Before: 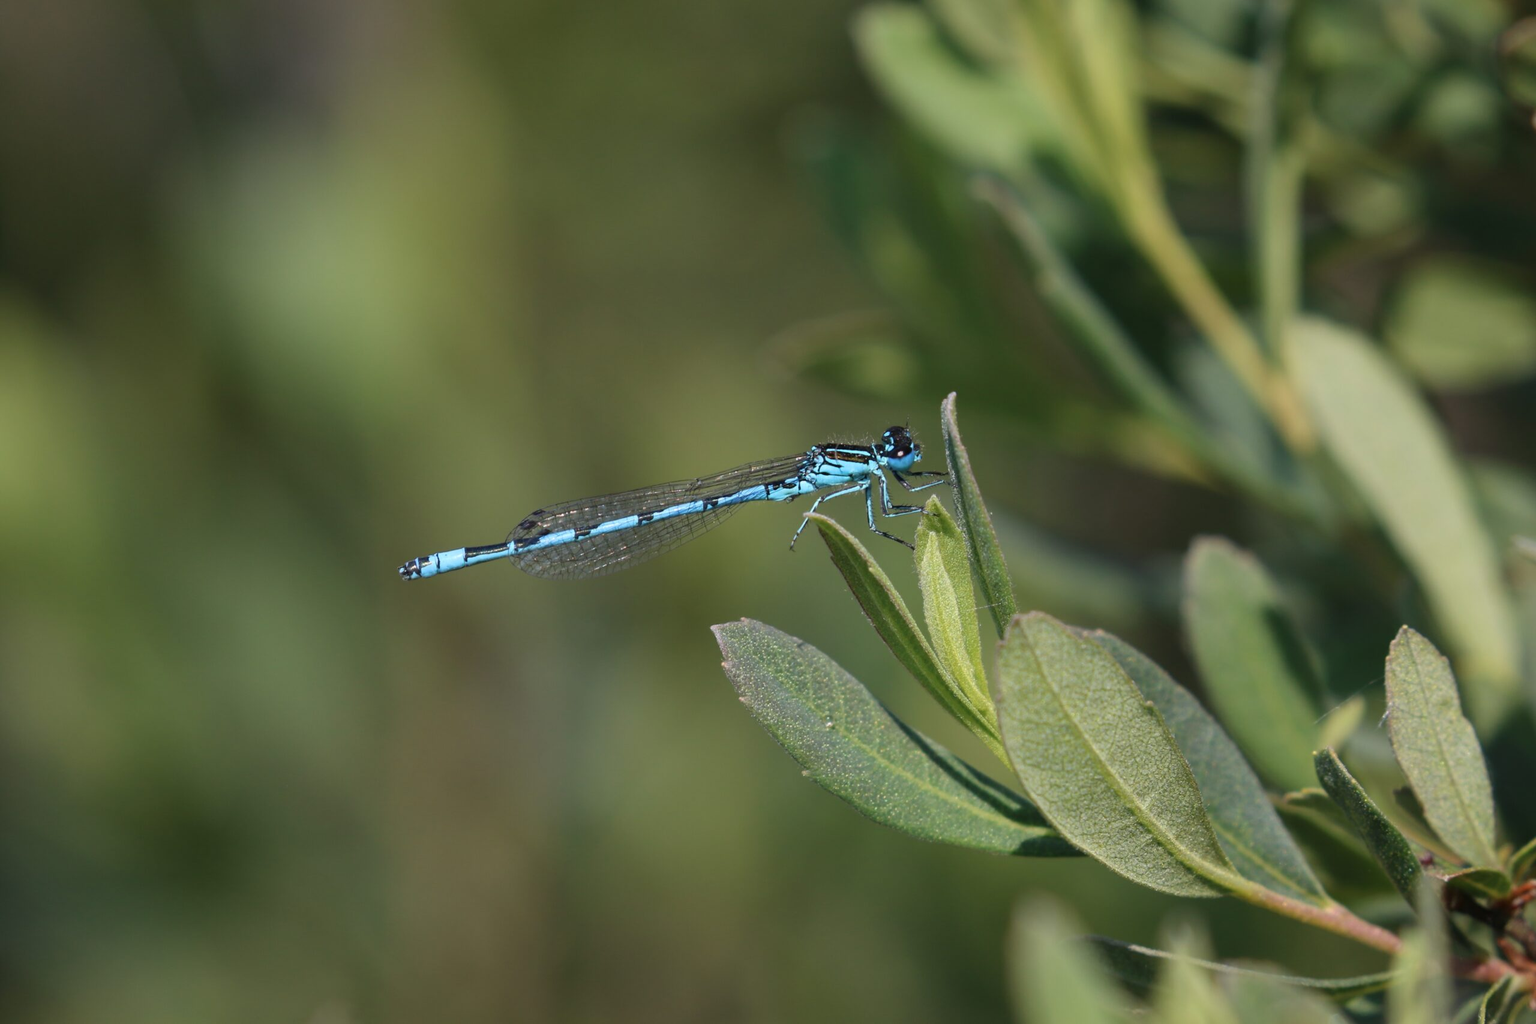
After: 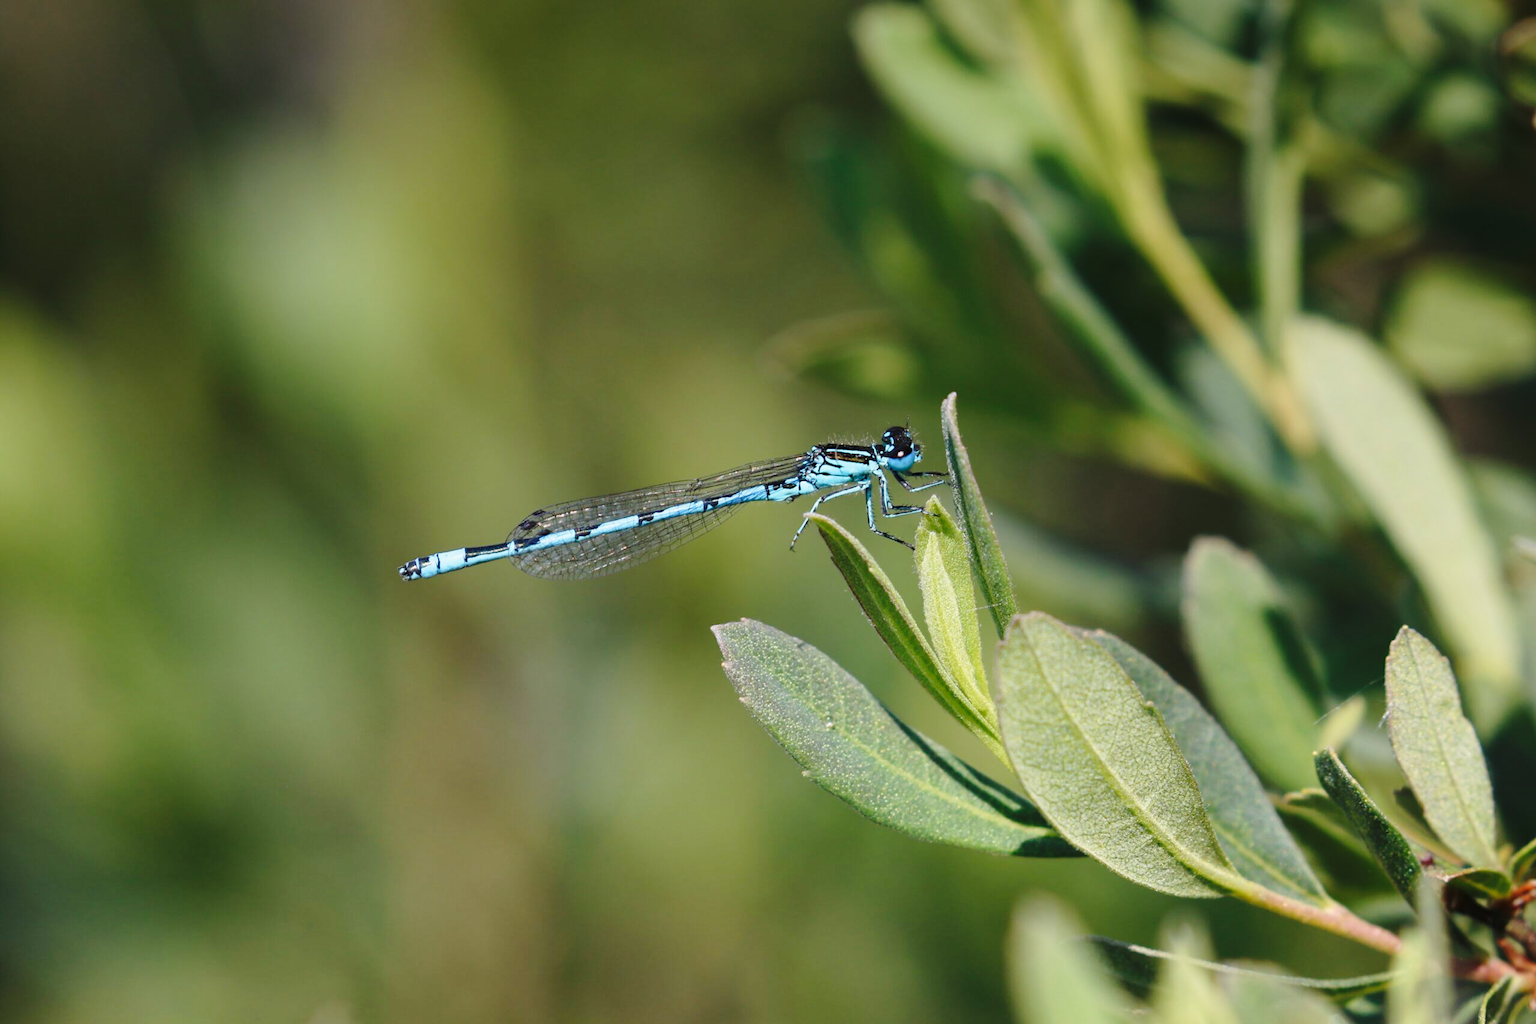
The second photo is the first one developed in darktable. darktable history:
graduated density: on, module defaults
base curve: curves: ch0 [(0, 0) (0.028, 0.03) (0.121, 0.232) (0.46, 0.748) (0.859, 0.968) (1, 1)], preserve colors none
